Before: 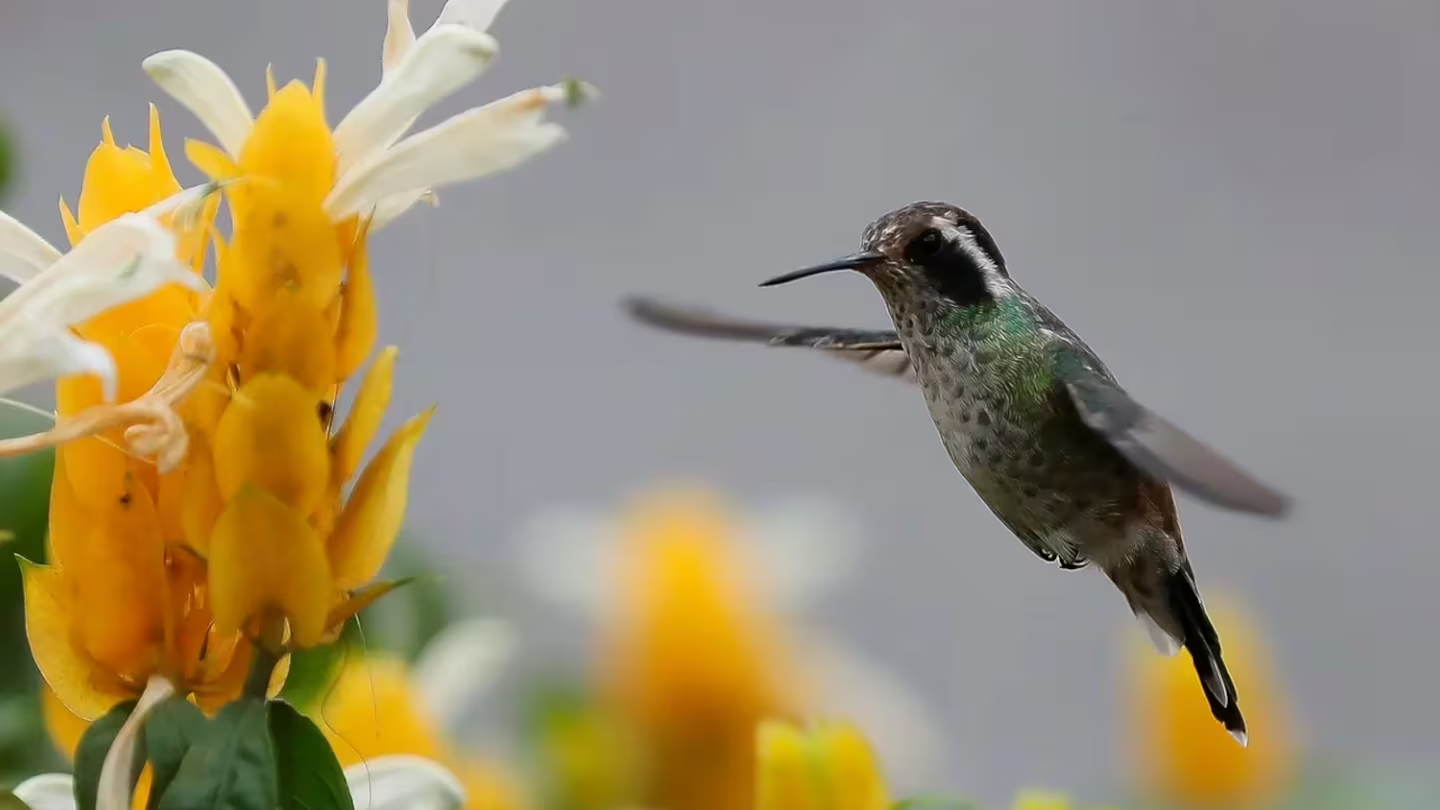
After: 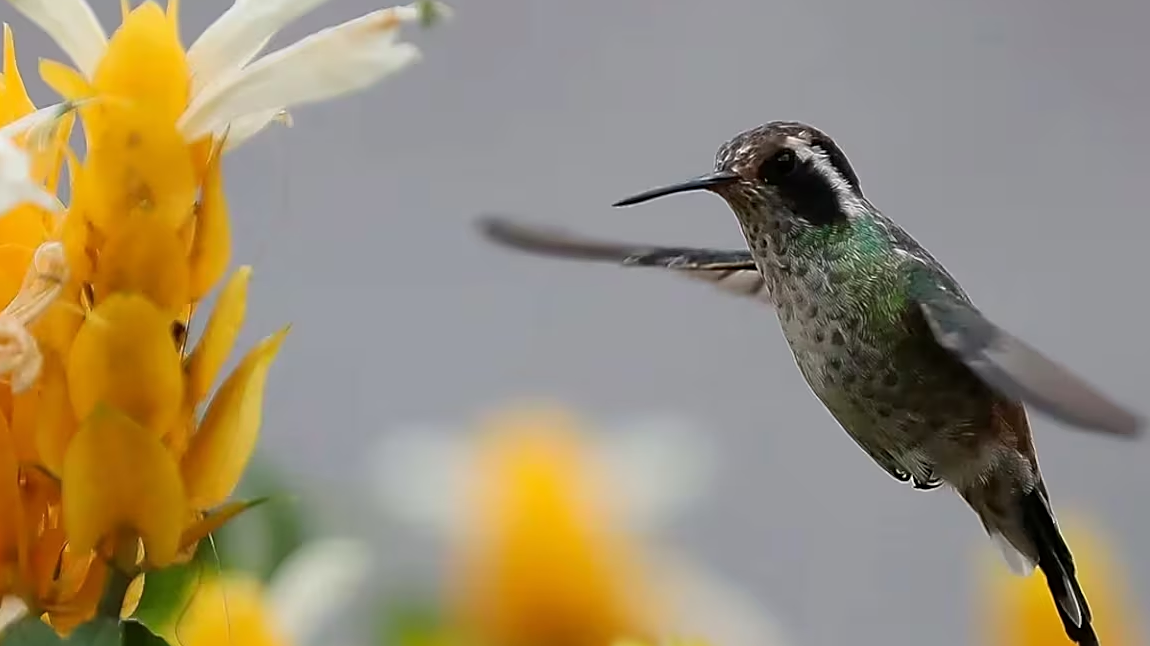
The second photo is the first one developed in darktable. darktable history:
sharpen: on, module defaults
crop and rotate: left 10.164%, top 9.979%, right 9.955%, bottom 10.239%
